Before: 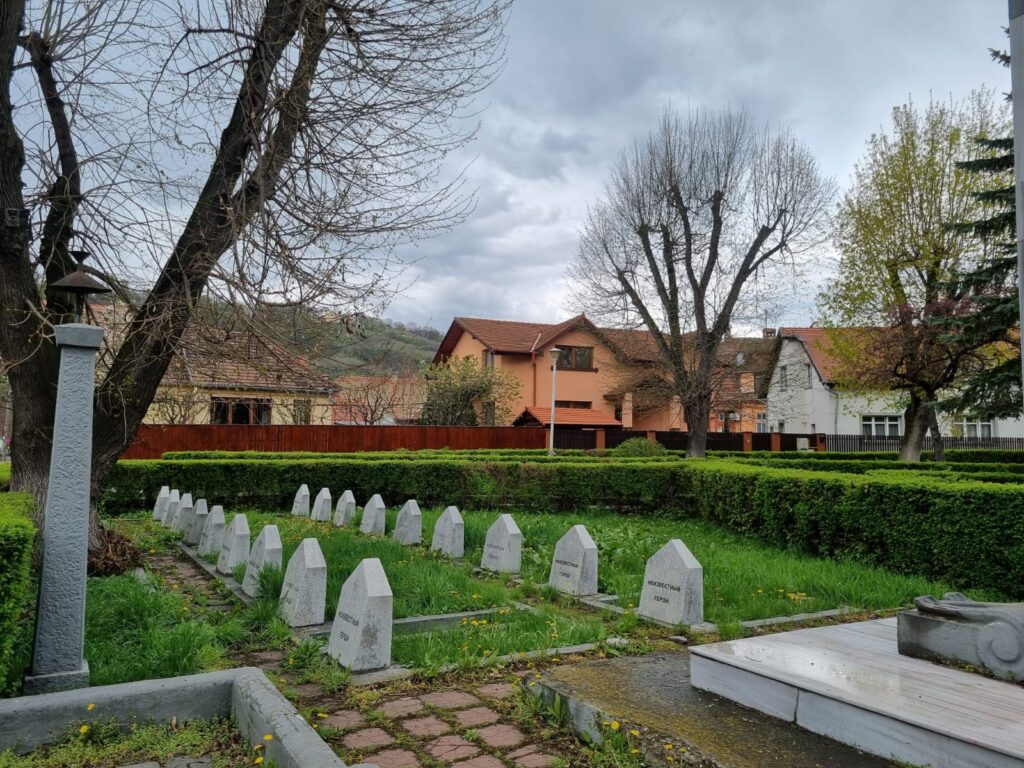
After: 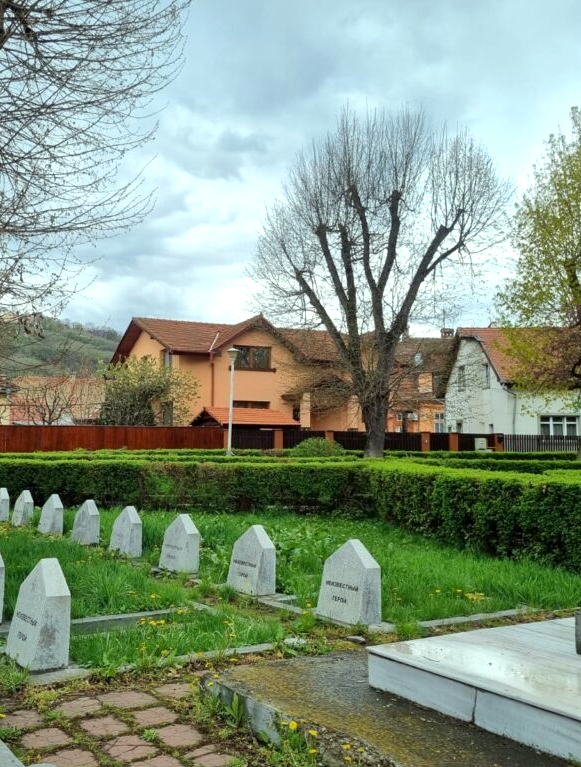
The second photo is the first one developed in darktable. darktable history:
exposure: black level correction 0.001, exposure 0.5 EV, compensate highlight preservation false
crop: left 31.45%, top 0.024%, right 11.781%
color correction: highlights a* -8.62, highlights b* 3.1
